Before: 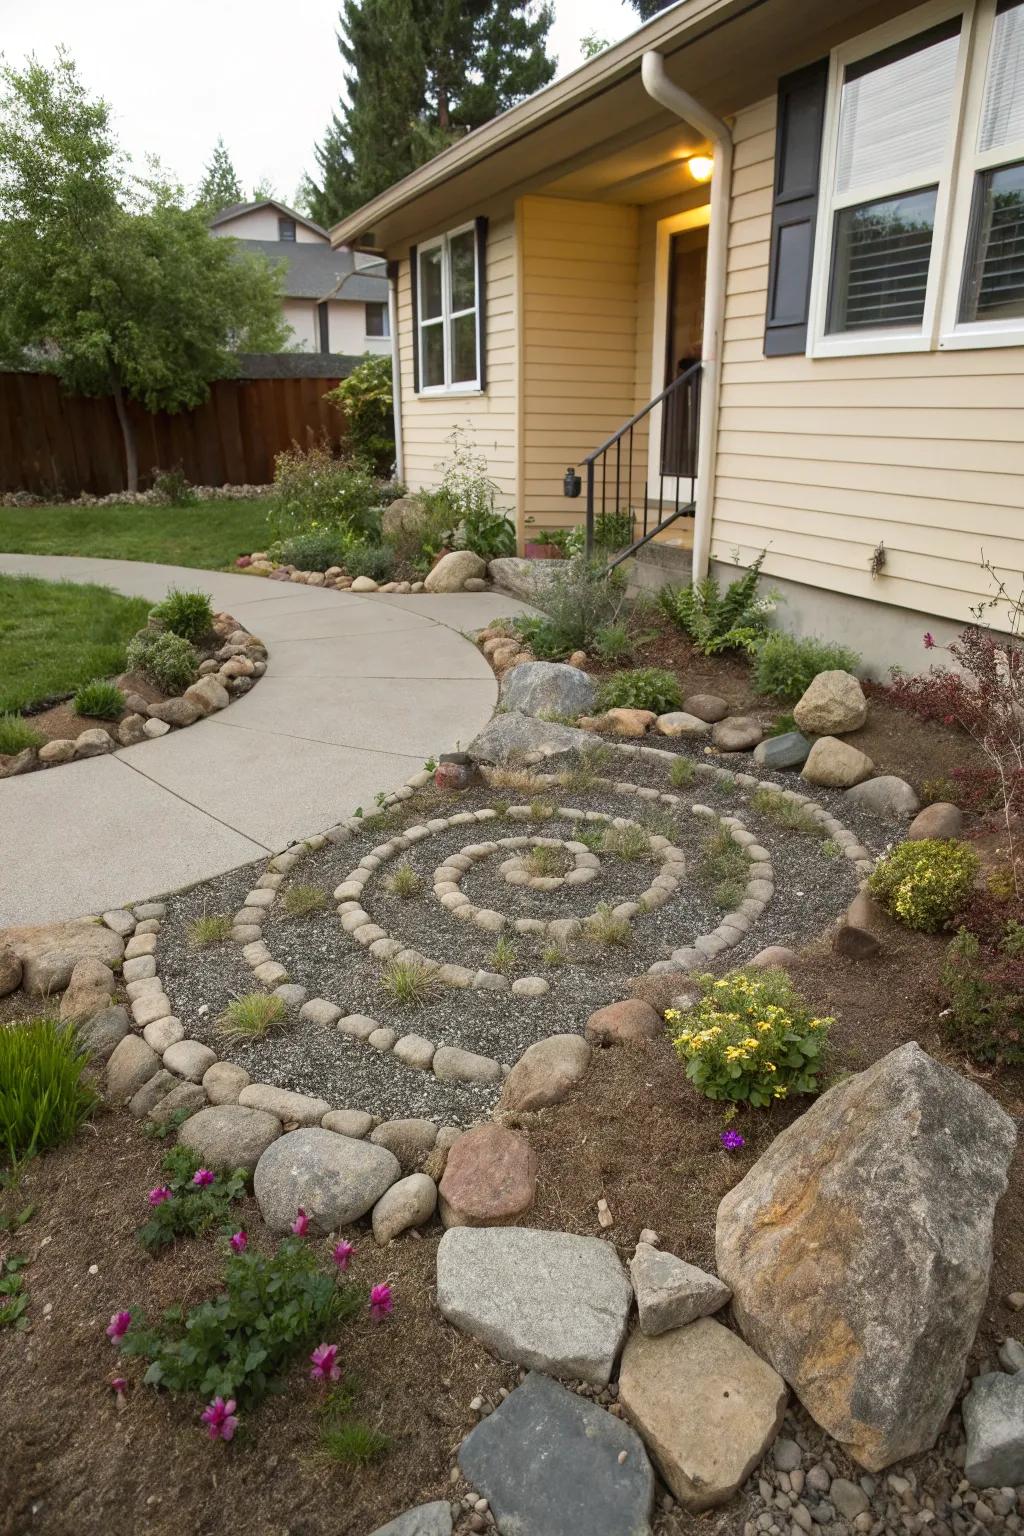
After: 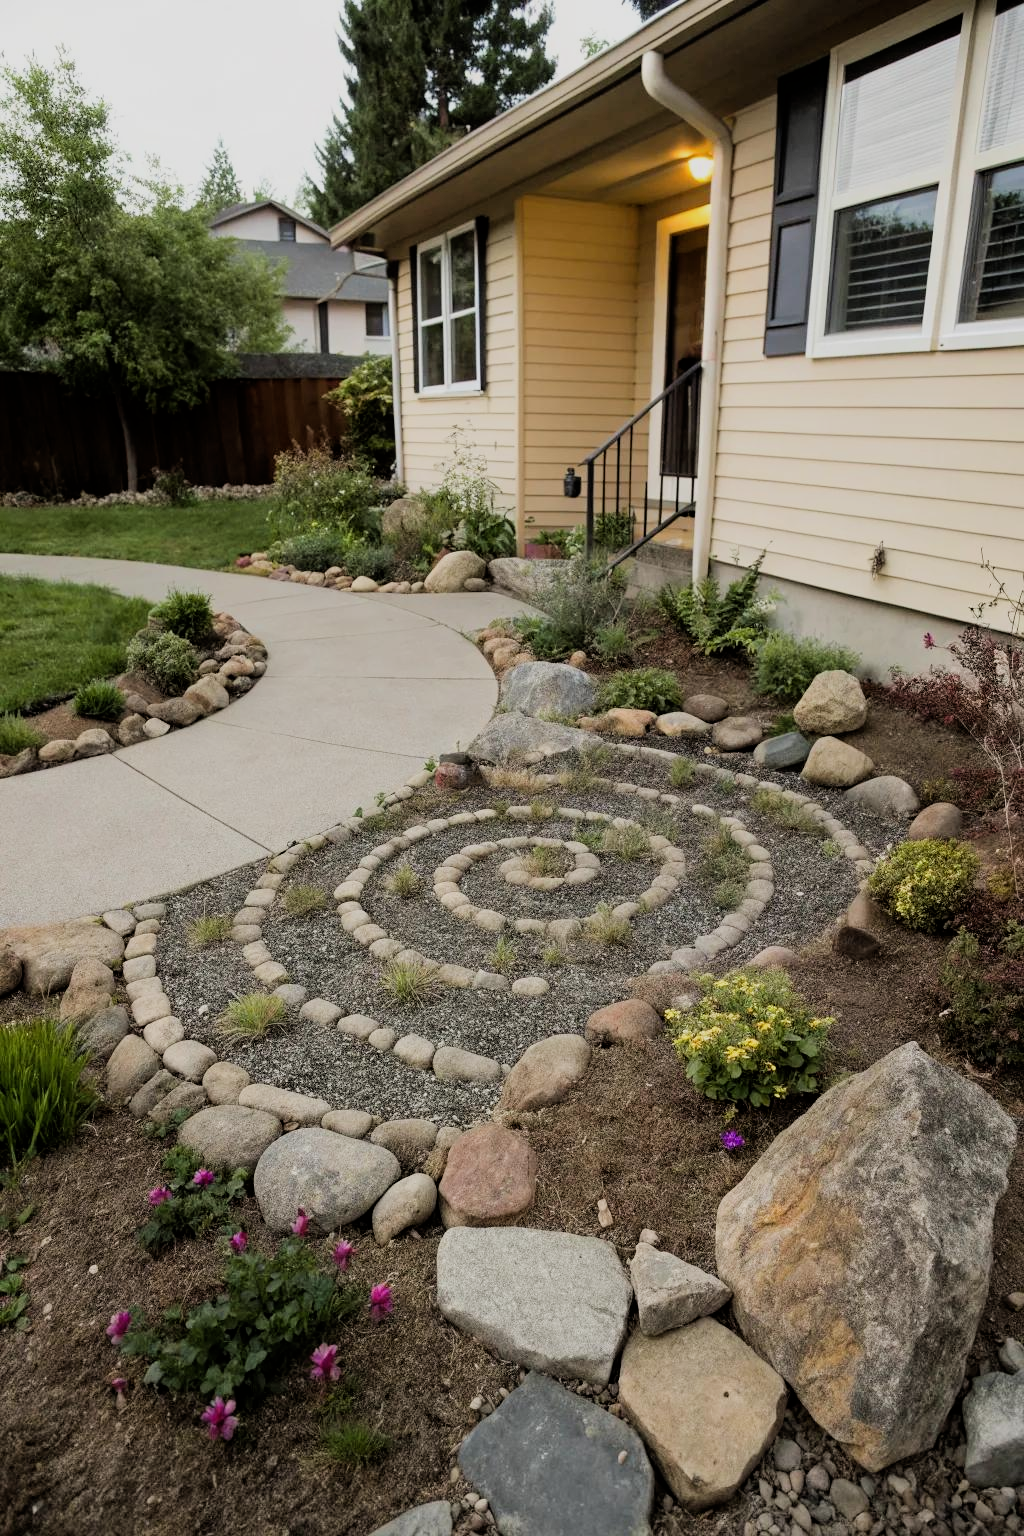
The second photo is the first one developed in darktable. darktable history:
filmic rgb: black relative exposure -5.14 EV, white relative exposure 3.97 EV, threshold 3 EV, hardness 2.88, contrast 1.183, enable highlight reconstruction true
